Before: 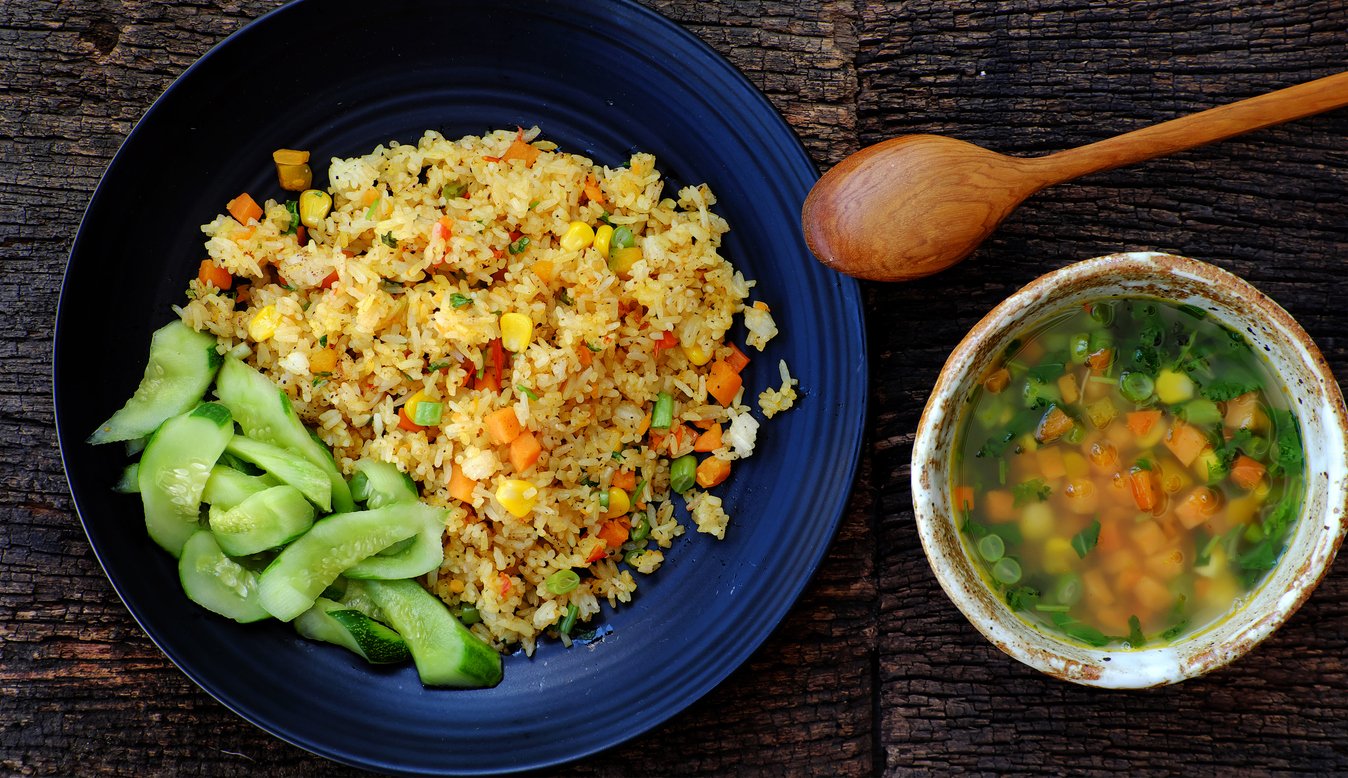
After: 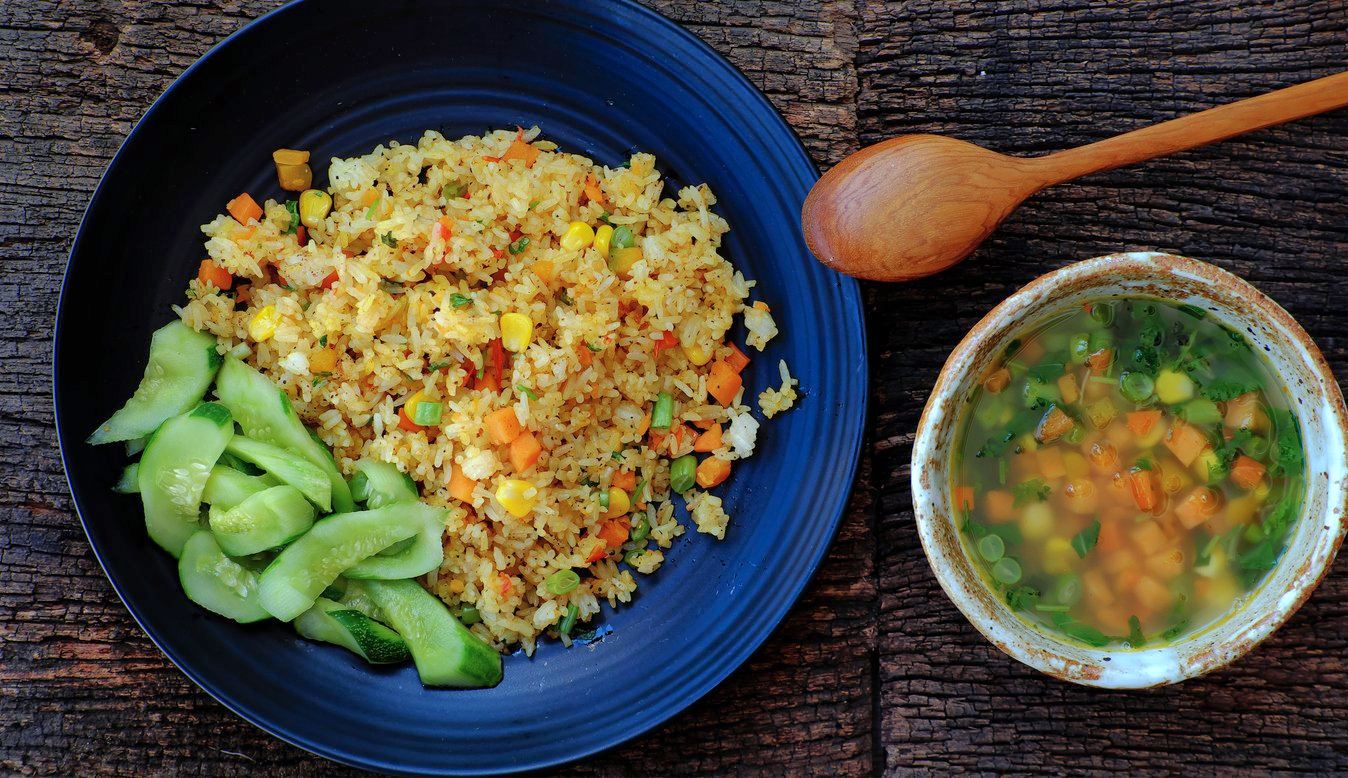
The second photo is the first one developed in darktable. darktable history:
color correction: highlights a* -4.11, highlights b* -10.91
shadows and highlights: on, module defaults
